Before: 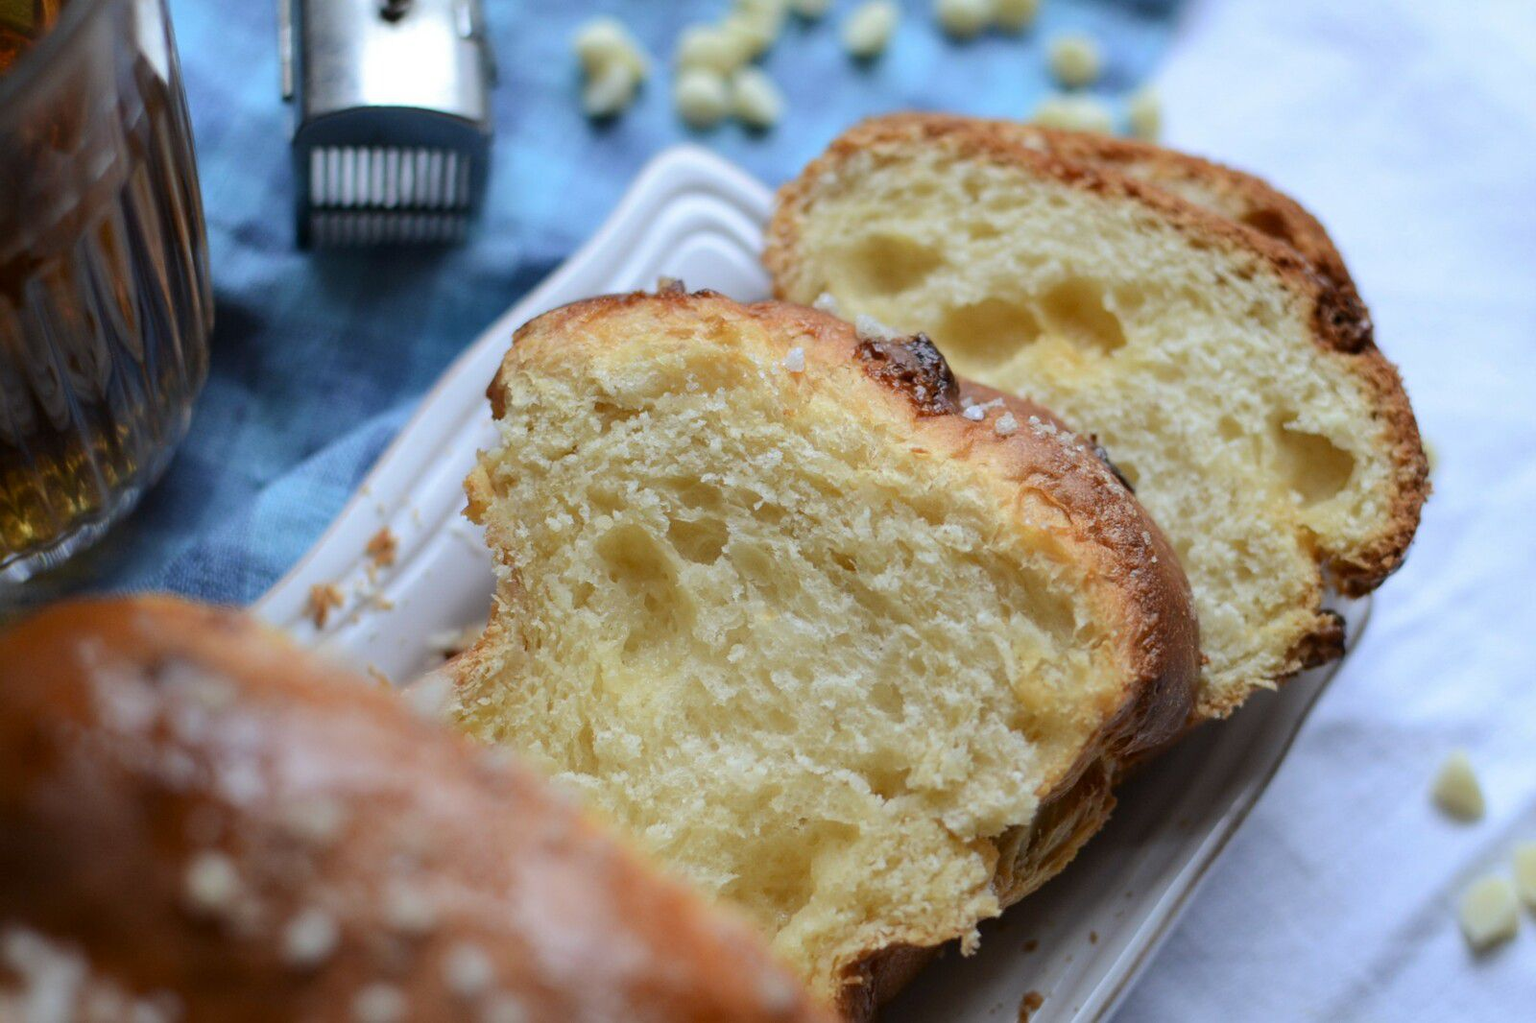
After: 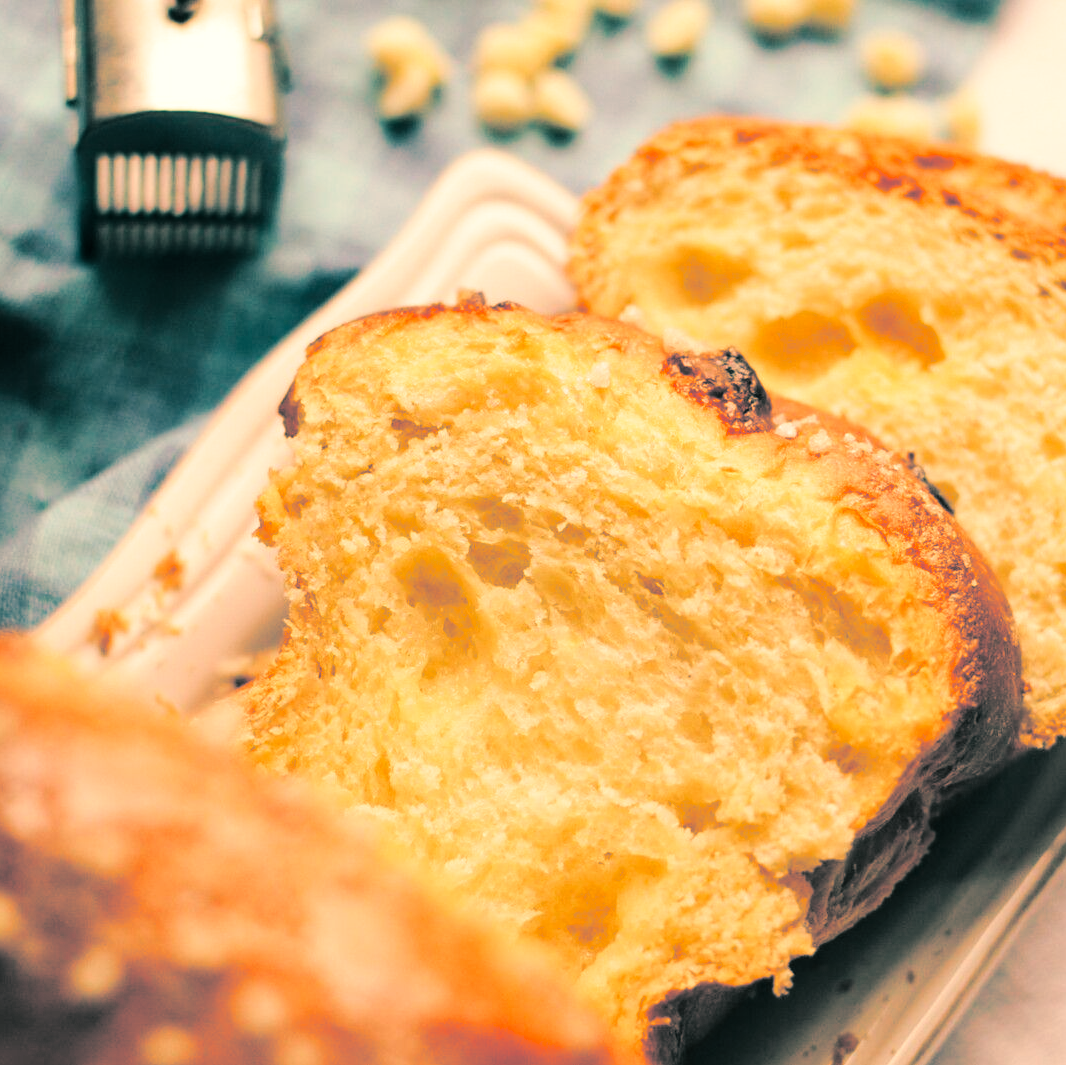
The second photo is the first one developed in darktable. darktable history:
white balance: red 1.467, blue 0.684
base curve: curves: ch0 [(0, 0) (0.032, 0.025) (0.121, 0.166) (0.206, 0.329) (0.605, 0.79) (1, 1)], preserve colors none
crop and rotate: left 14.292%, right 19.041%
split-toning: shadows › hue 186.43°, highlights › hue 49.29°, compress 30.29%
